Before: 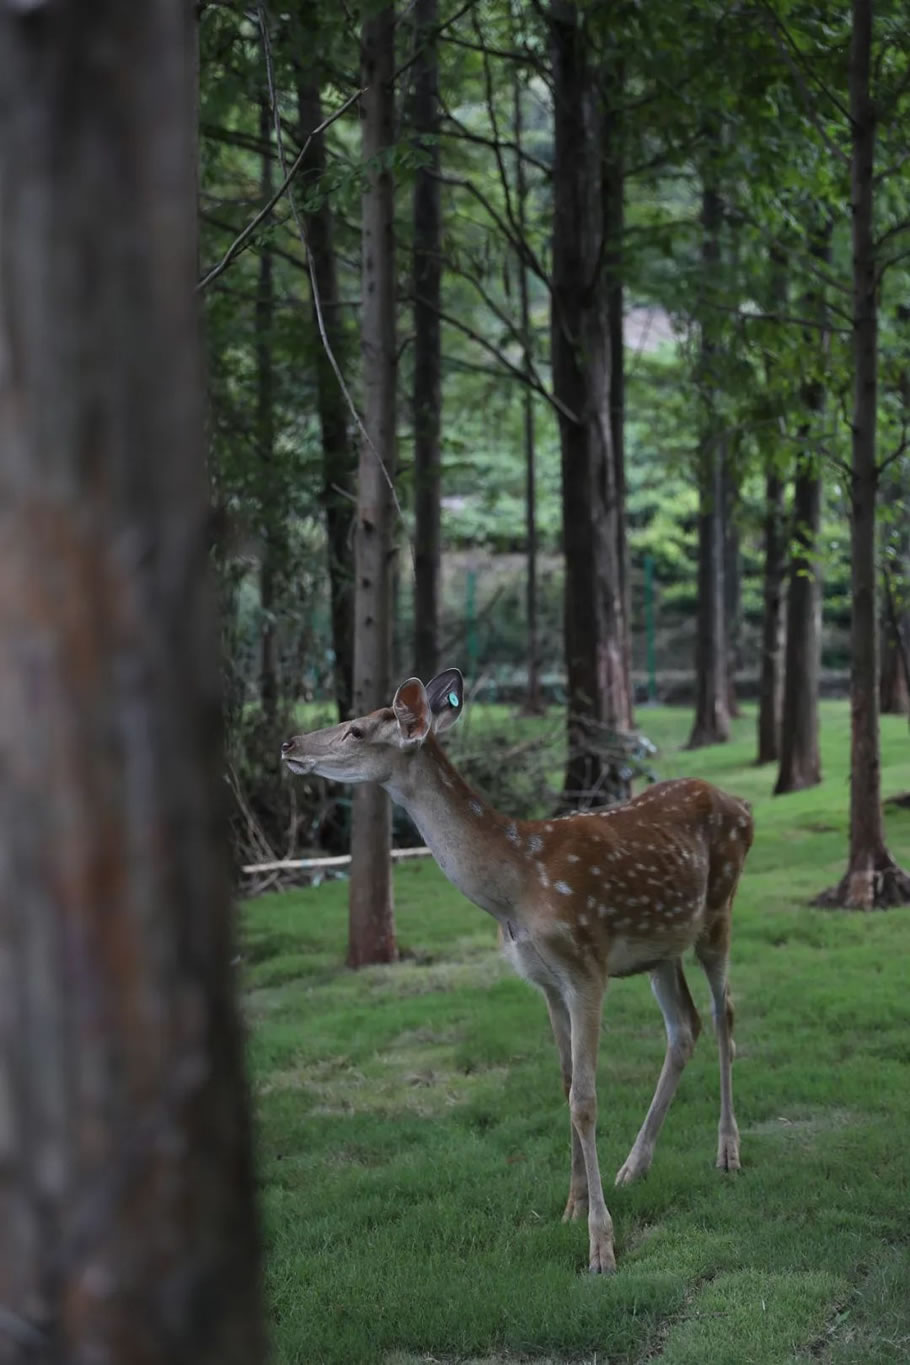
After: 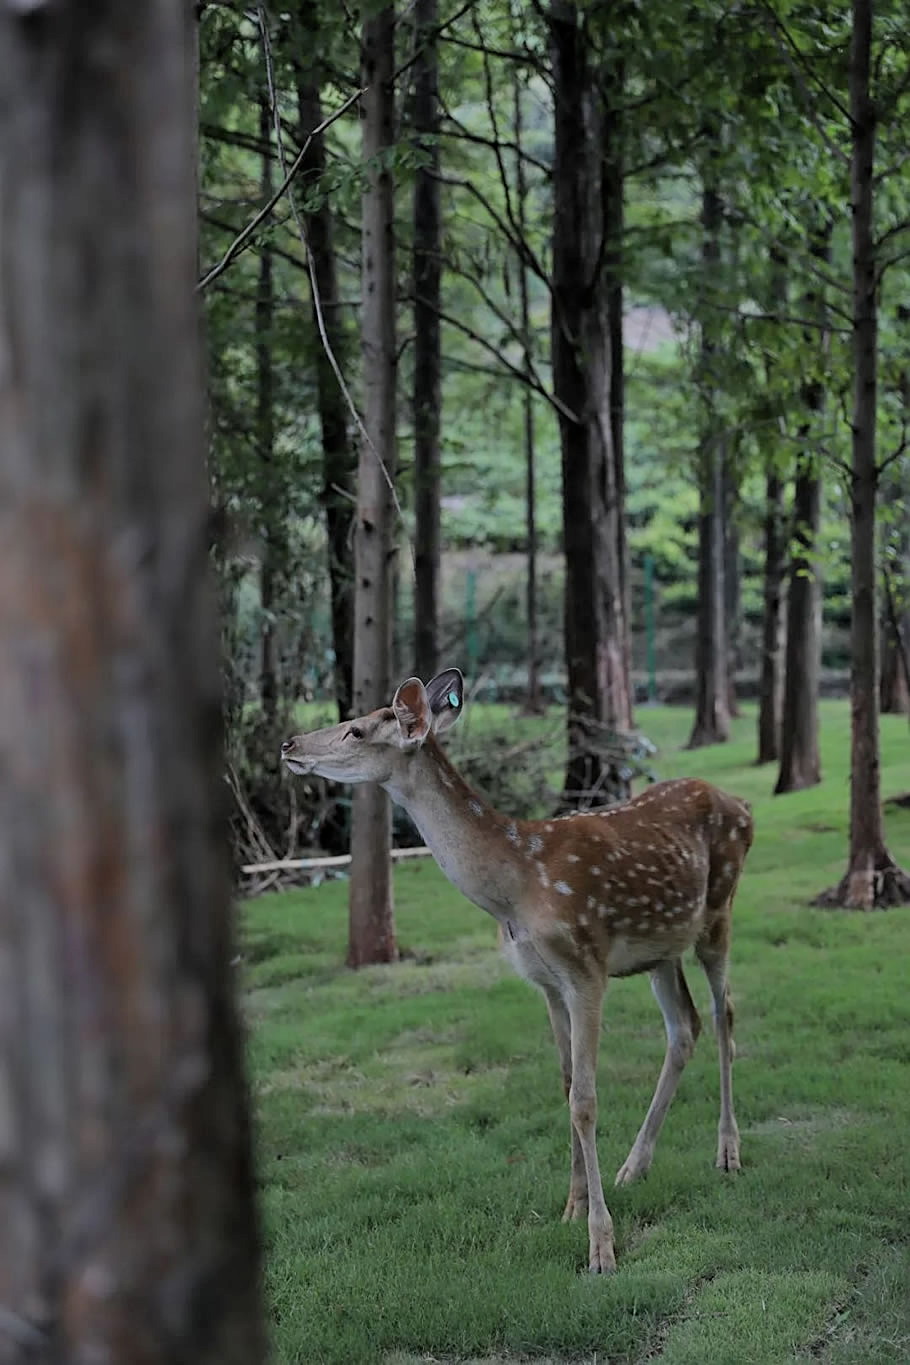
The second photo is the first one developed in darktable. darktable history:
shadows and highlights: radius 119.19, shadows 41.48, highlights -61.84, soften with gaussian
sharpen: on, module defaults
filmic rgb: black relative exposure -8.79 EV, white relative exposure 4.99 EV, target black luminance 0%, hardness 3.79, latitude 66.33%, contrast 0.816, highlights saturation mix 10.95%, shadows ↔ highlights balance 20.09%, color science v6 (2022)
